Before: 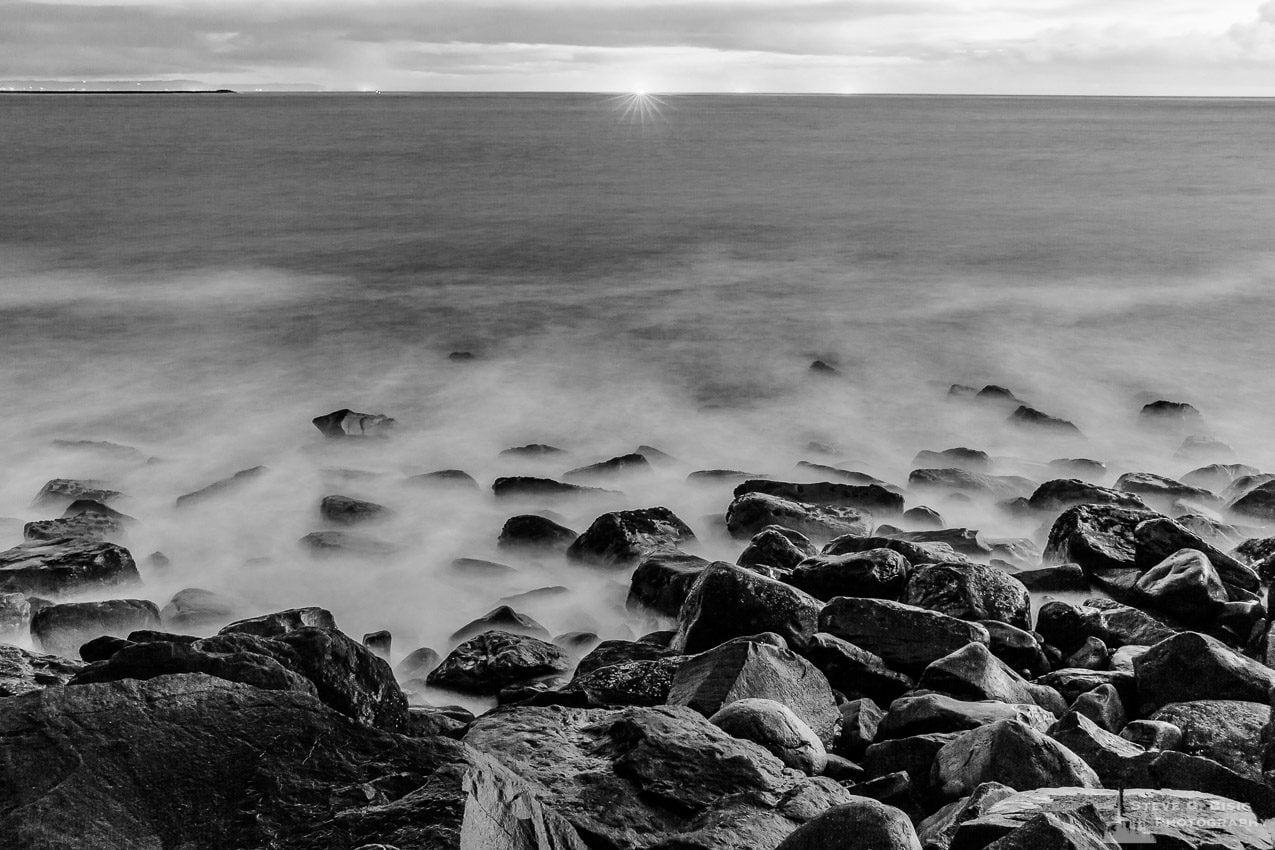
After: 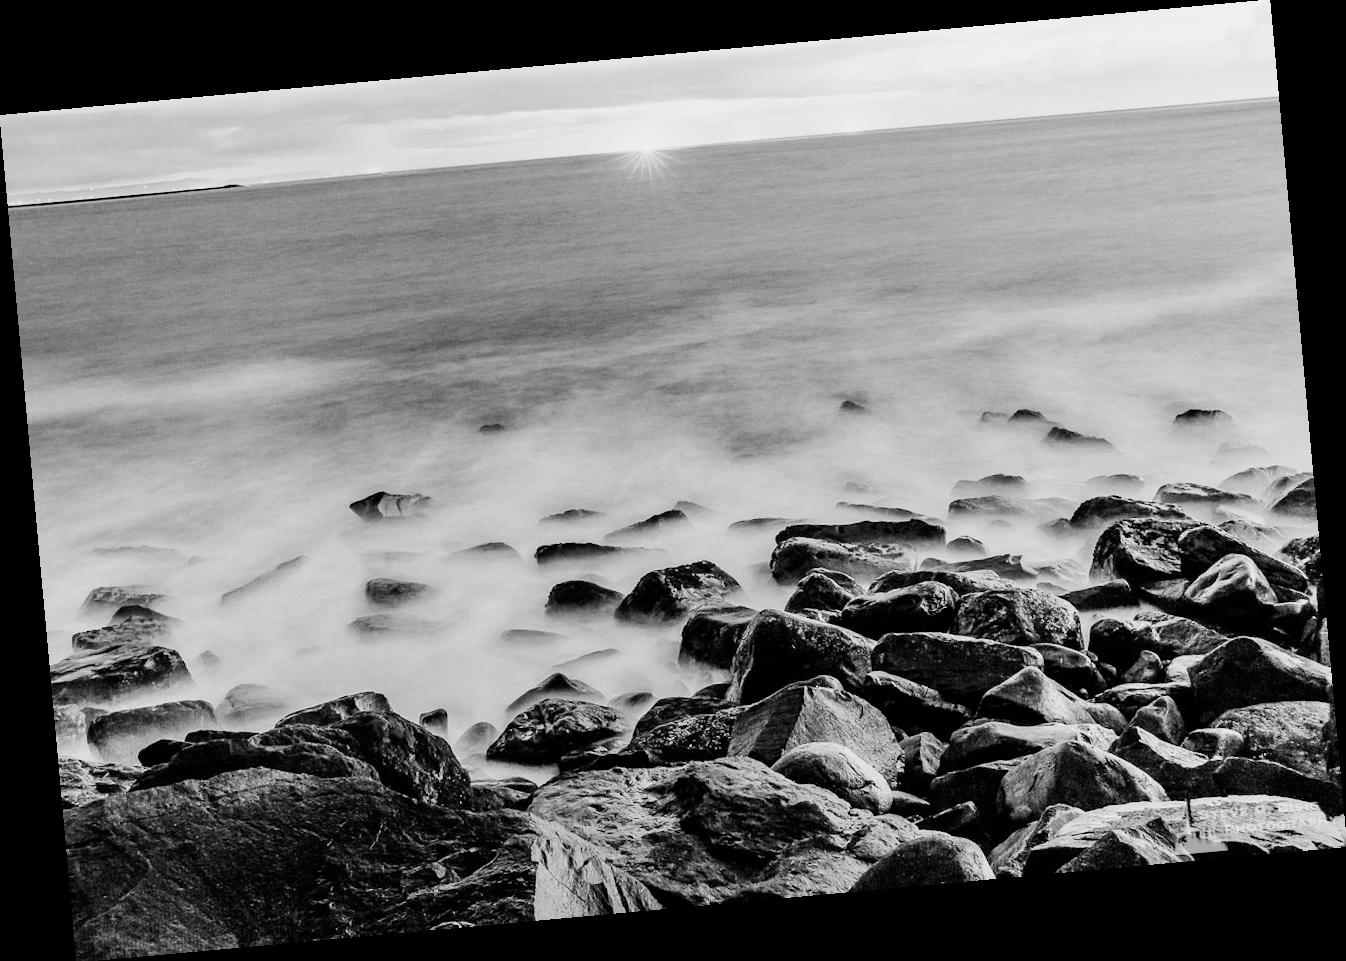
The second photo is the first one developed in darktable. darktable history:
bloom: size 3%, threshold 100%, strength 0%
exposure: black level correction 0, exposure 1 EV, compensate exposure bias true, compensate highlight preservation false
rotate and perspective: rotation -5.2°, automatic cropping off
filmic rgb: black relative exposure -7.65 EV, white relative exposure 4.56 EV, hardness 3.61
